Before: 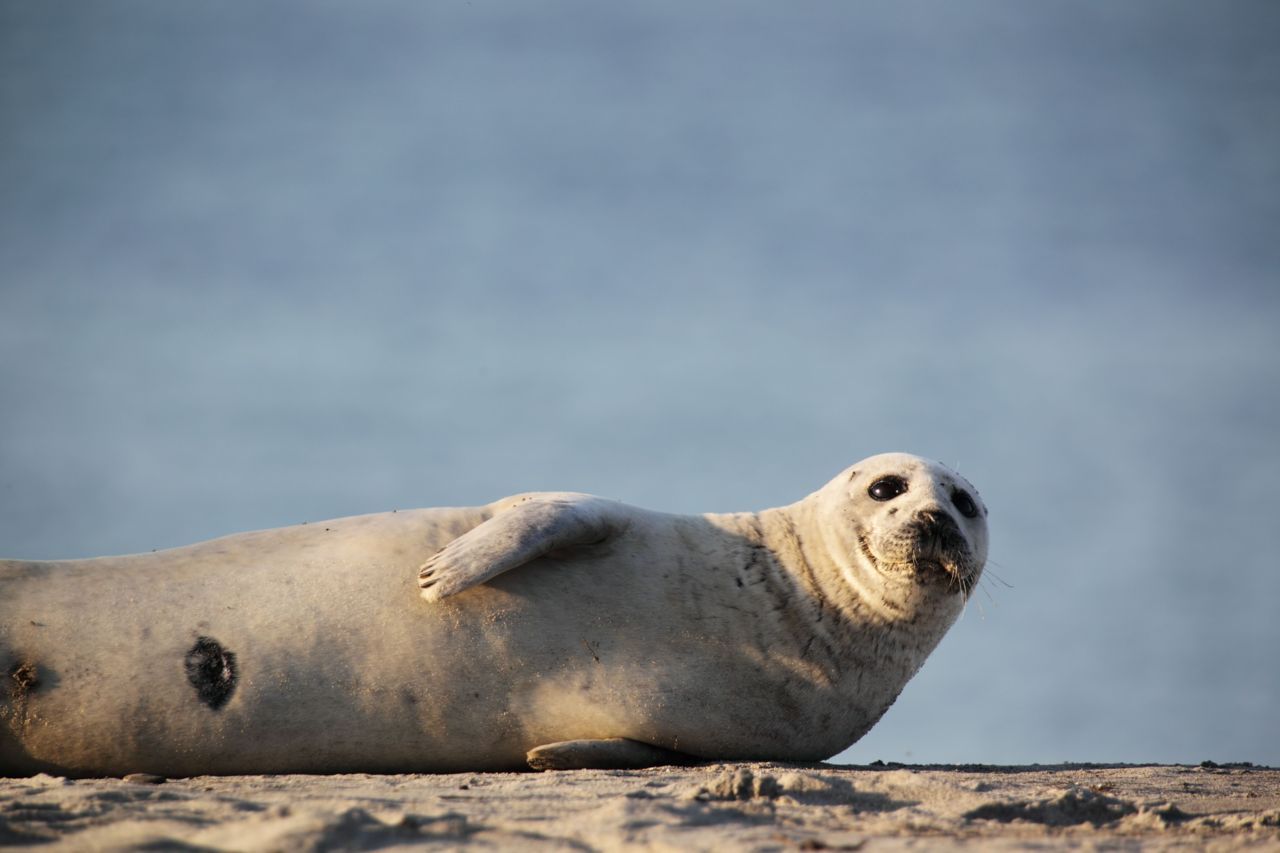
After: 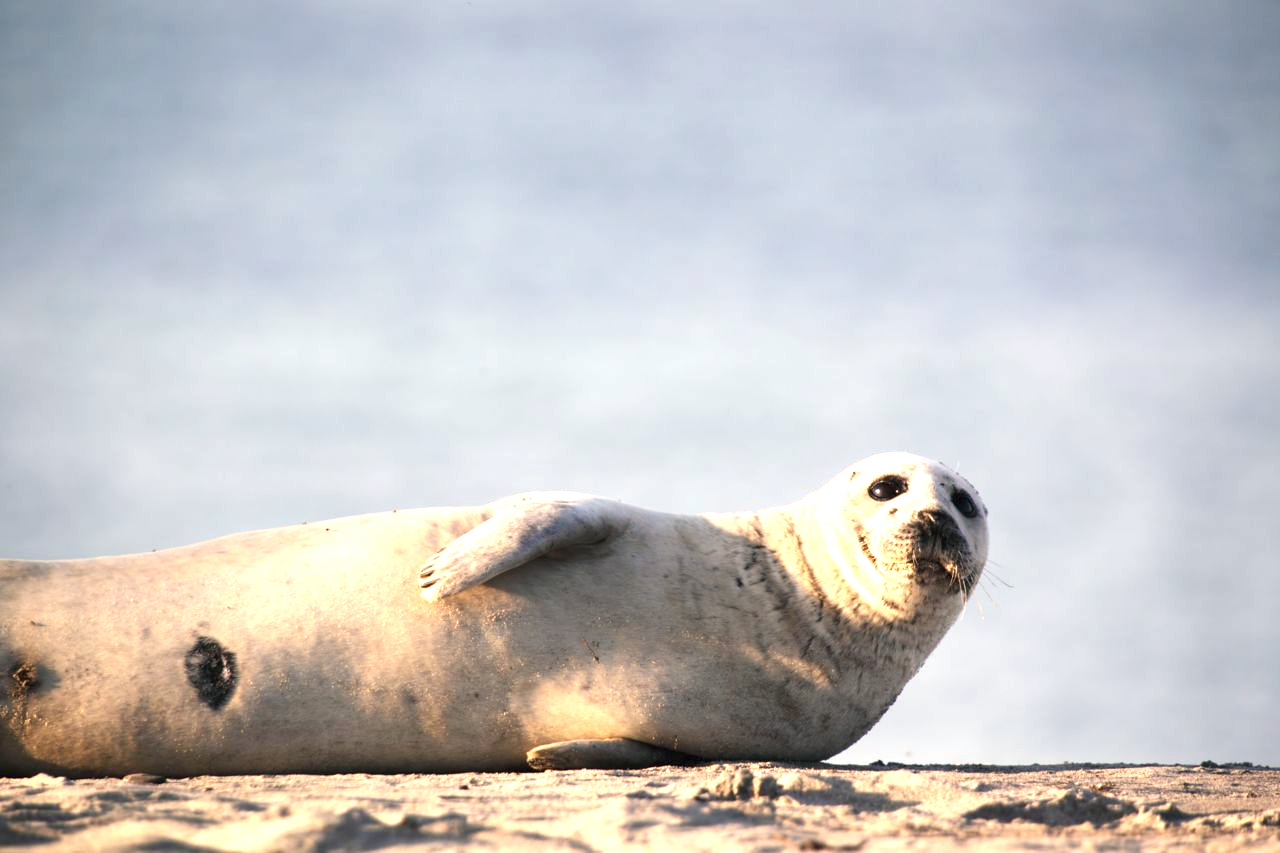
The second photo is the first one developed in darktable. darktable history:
color balance rgb: highlights gain › chroma 3.837%, highlights gain › hue 59.48°, perceptual saturation grading › global saturation -1.676%, perceptual saturation grading › highlights -8.286%, perceptual saturation grading › mid-tones 8.008%, perceptual saturation grading › shadows 4.606%, global vibrance -0.508%, saturation formula JzAzBz (2021)
exposure: black level correction 0, exposure 1.199 EV, compensate highlight preservation false
